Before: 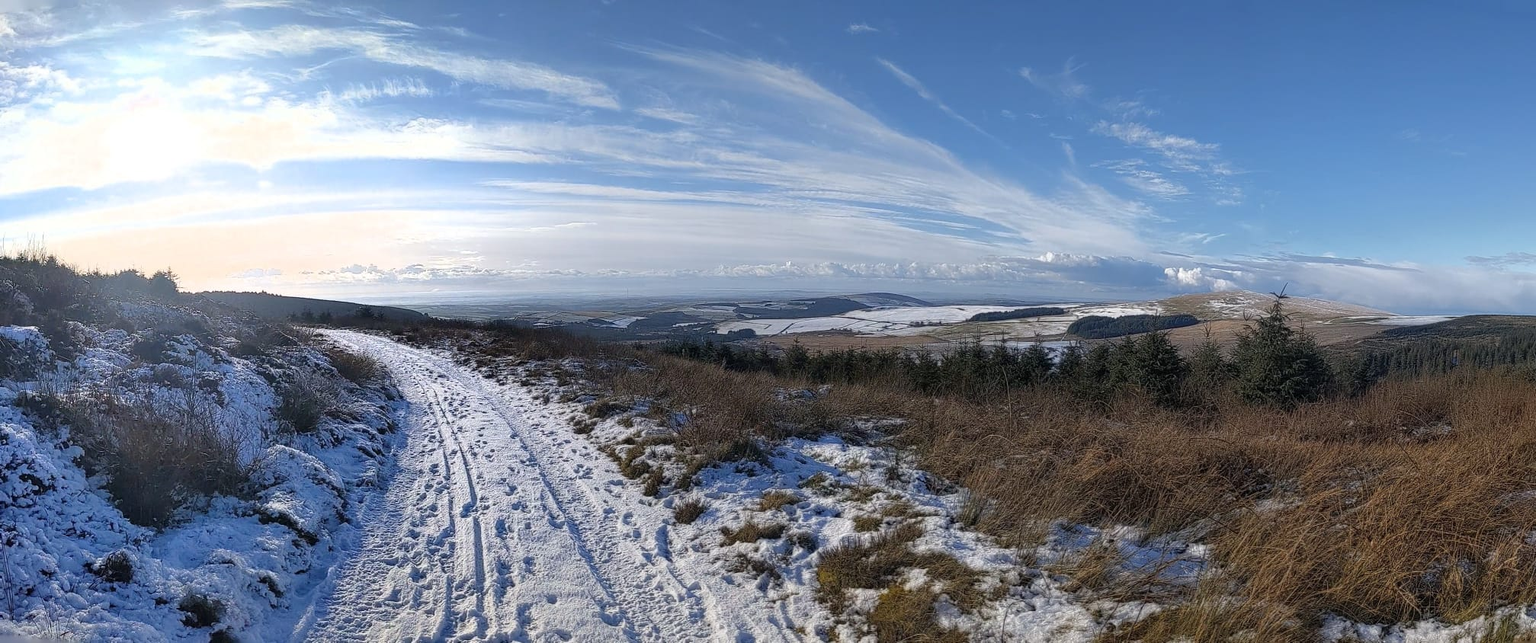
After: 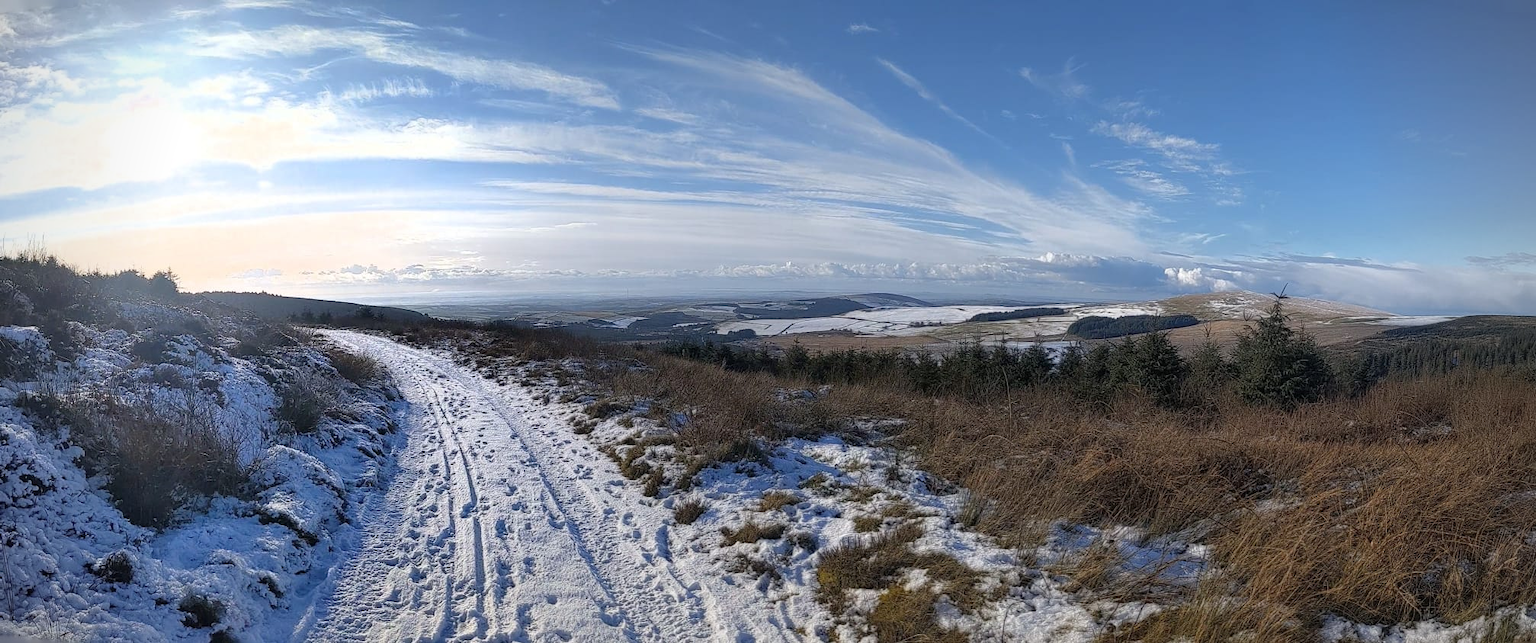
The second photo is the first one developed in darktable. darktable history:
vignetting: on, module defaults
